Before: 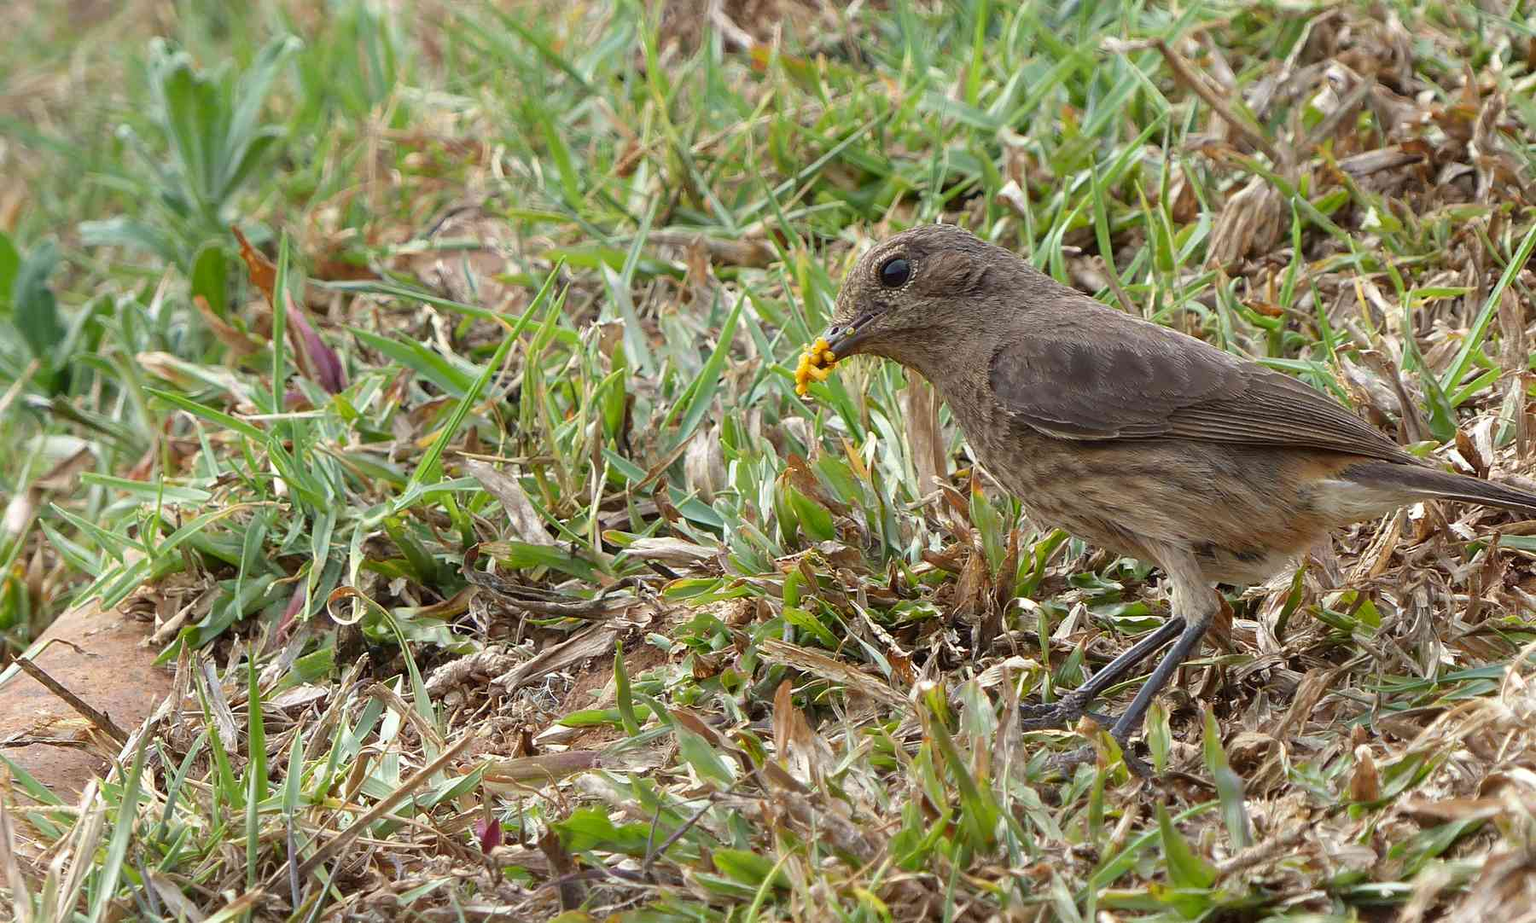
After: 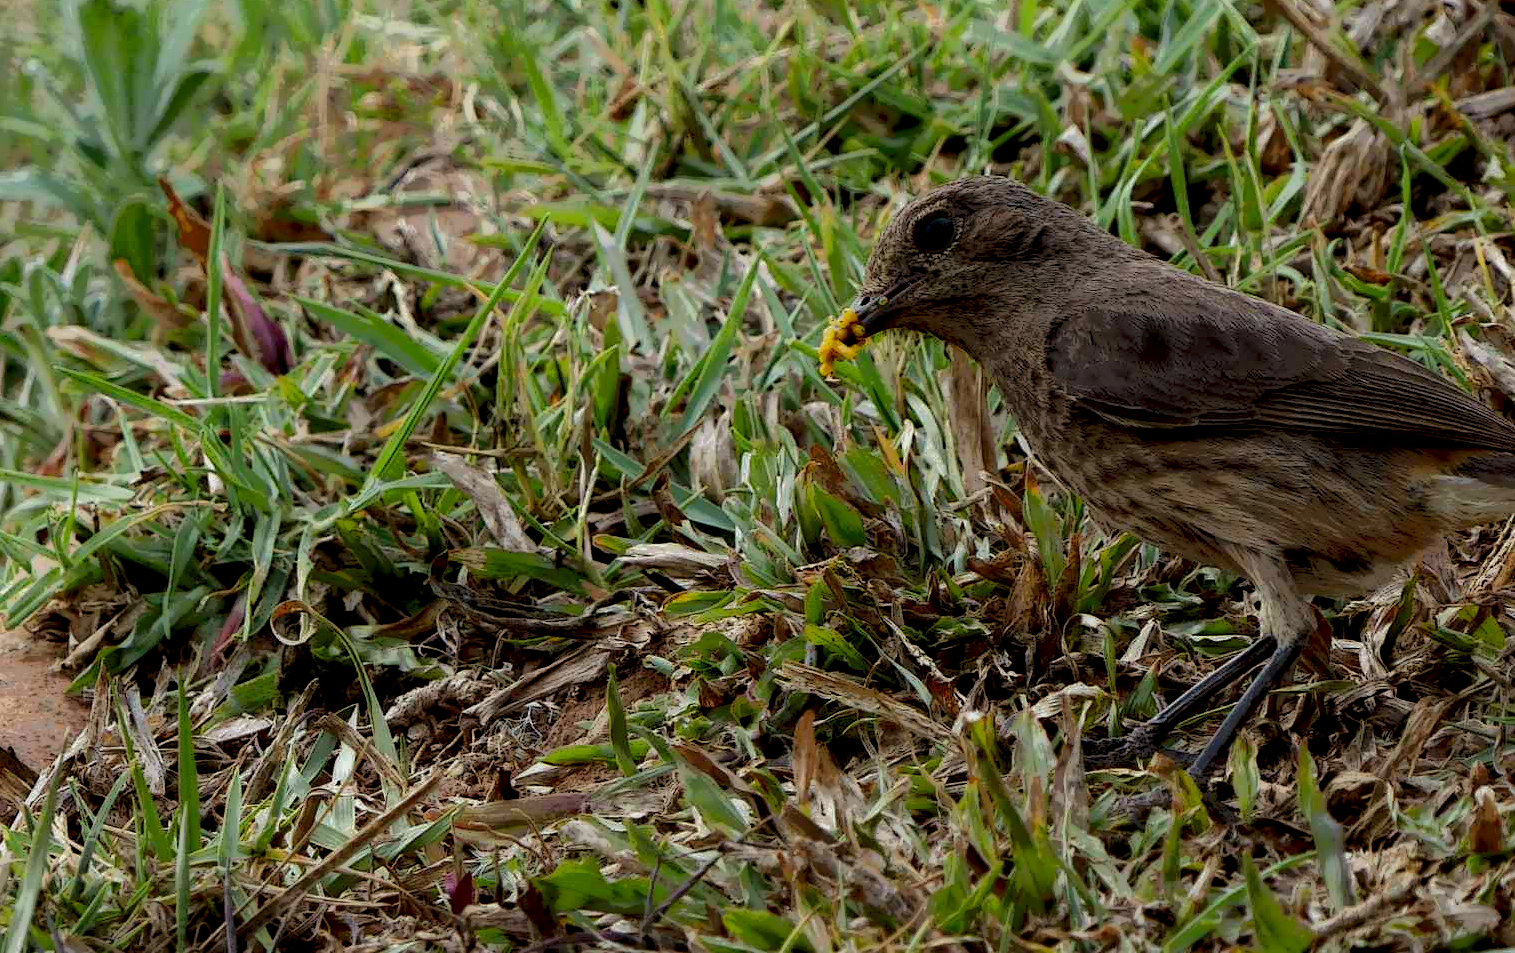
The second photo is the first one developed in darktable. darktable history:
local contrast: highlights 2%, shadows 242%, detail 164%, midtone range 0.006
crop: left 6.284%, top 8.128%, right 9.544%, bottom 3.718%
